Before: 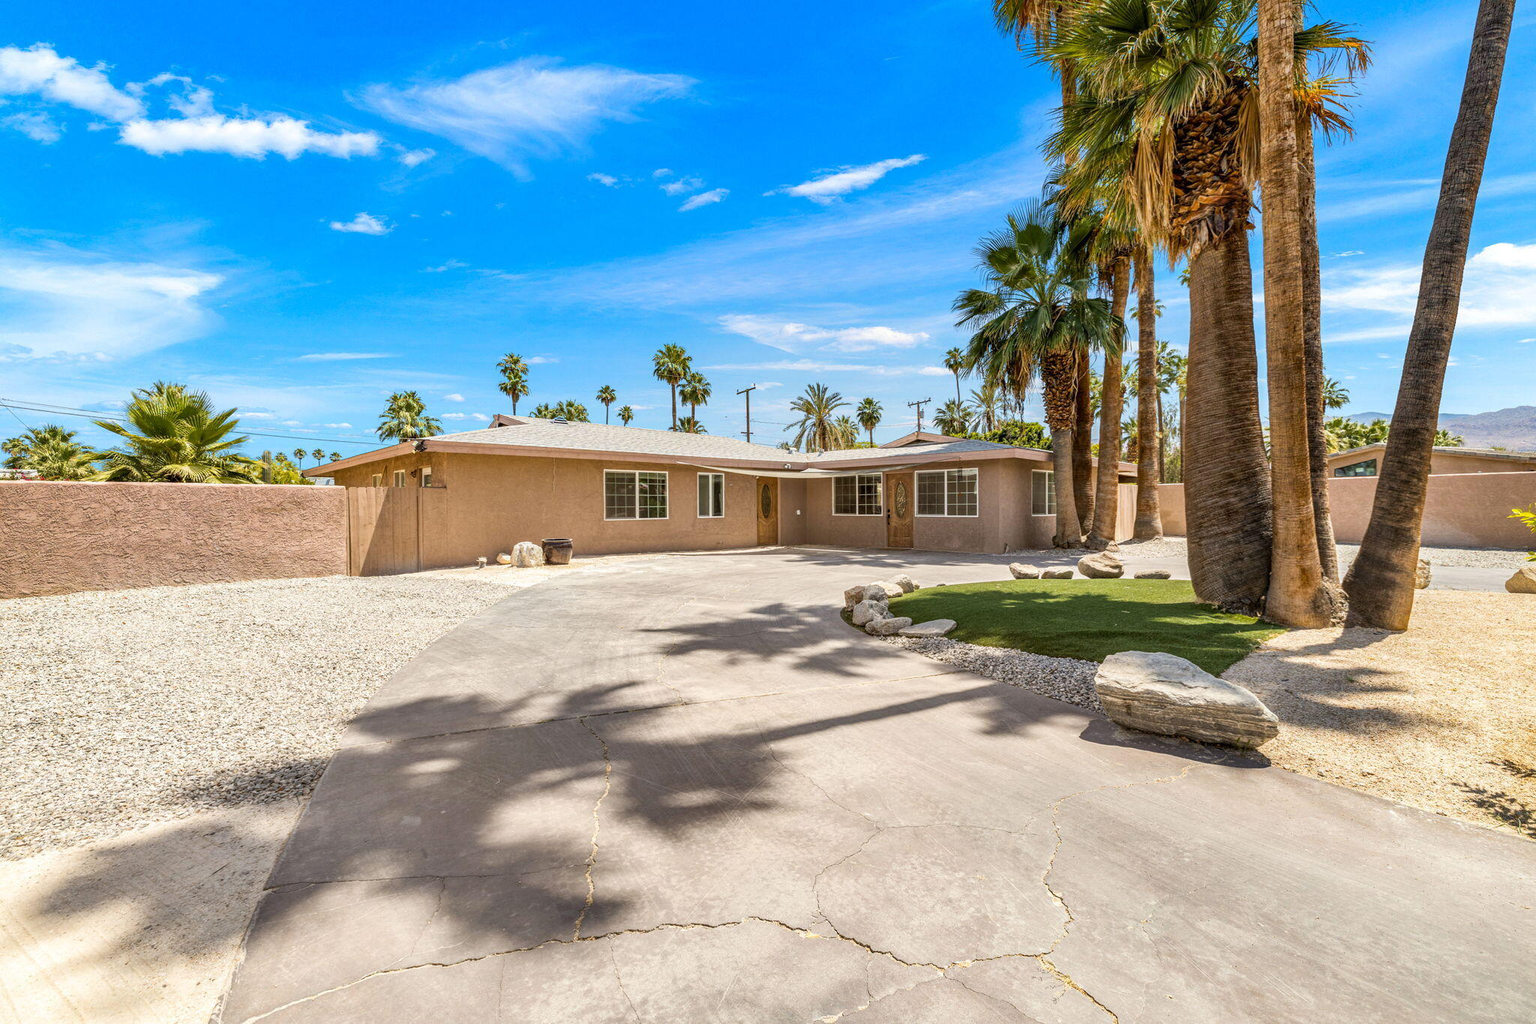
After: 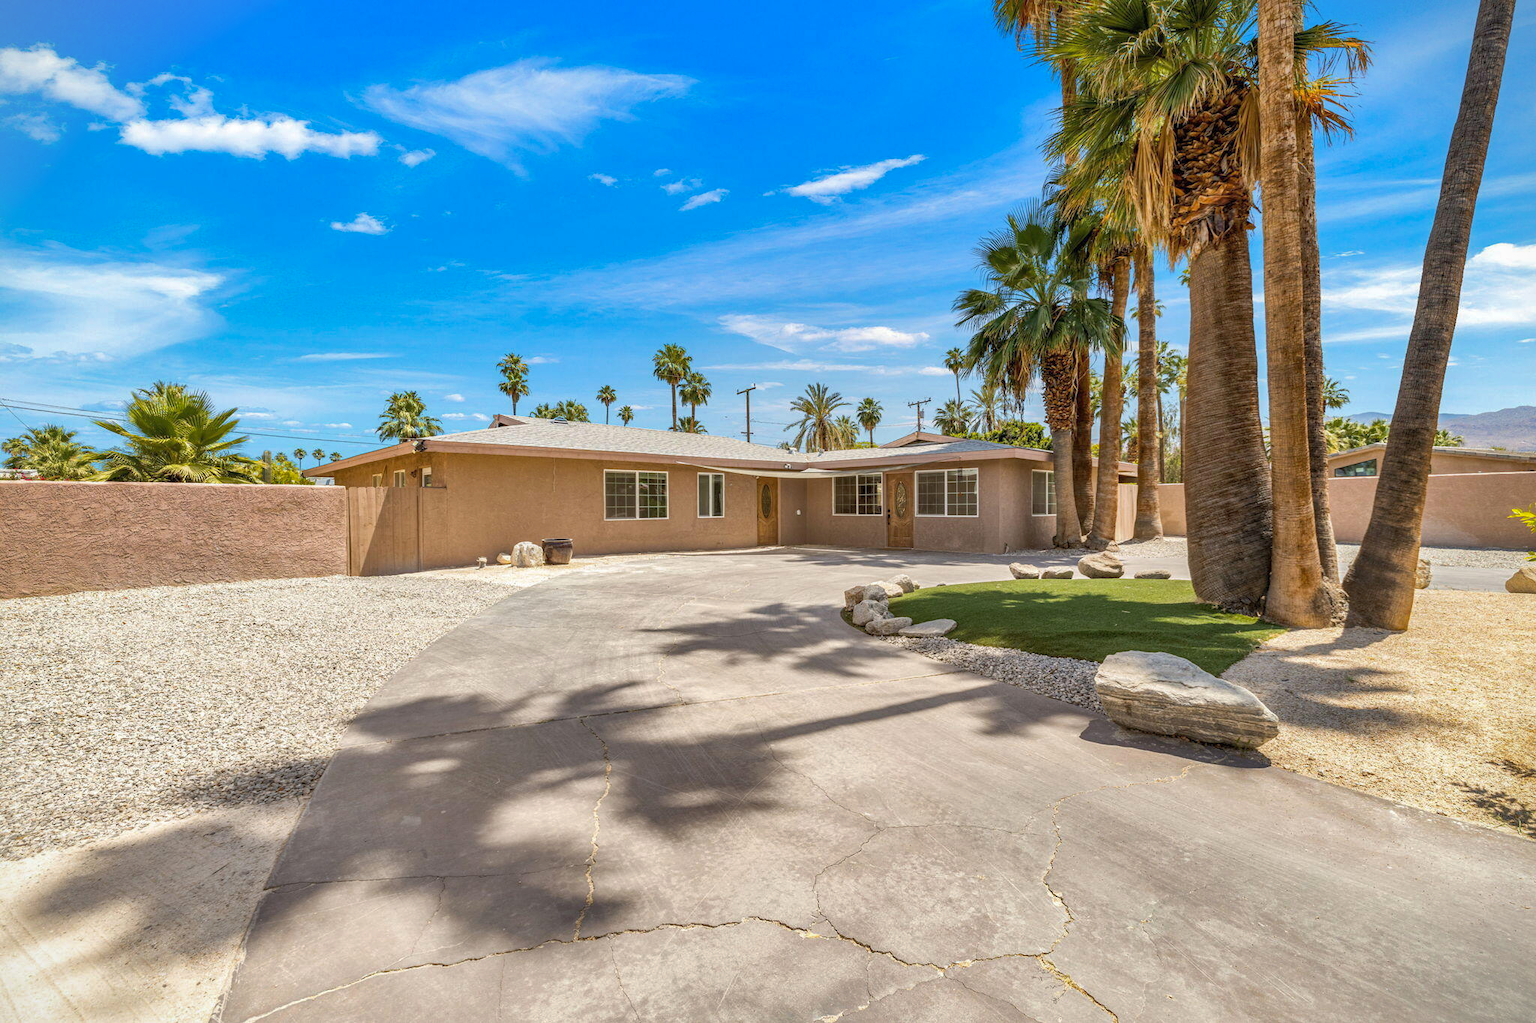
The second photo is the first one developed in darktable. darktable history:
vignetting: fall-off start 99.98%, fall-off radius 71.42%, width/height ratio 1.177
shadows and highlights: on, module defaults
